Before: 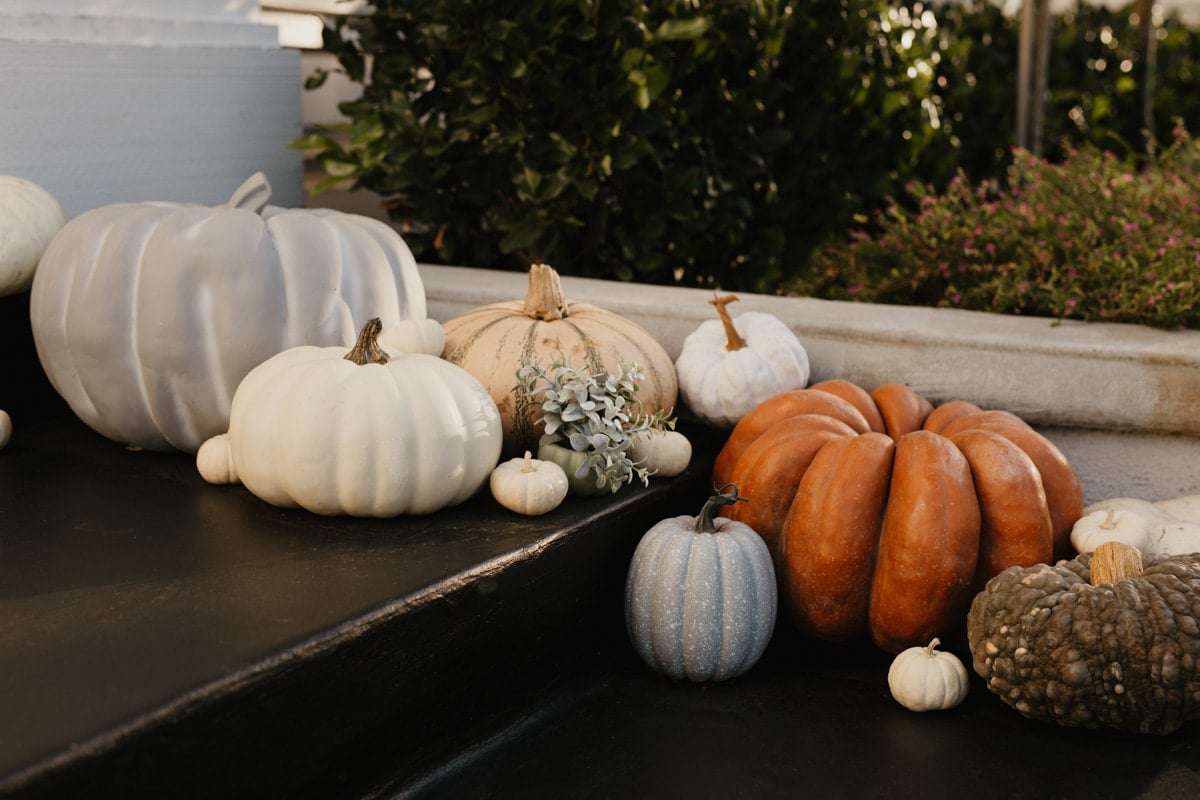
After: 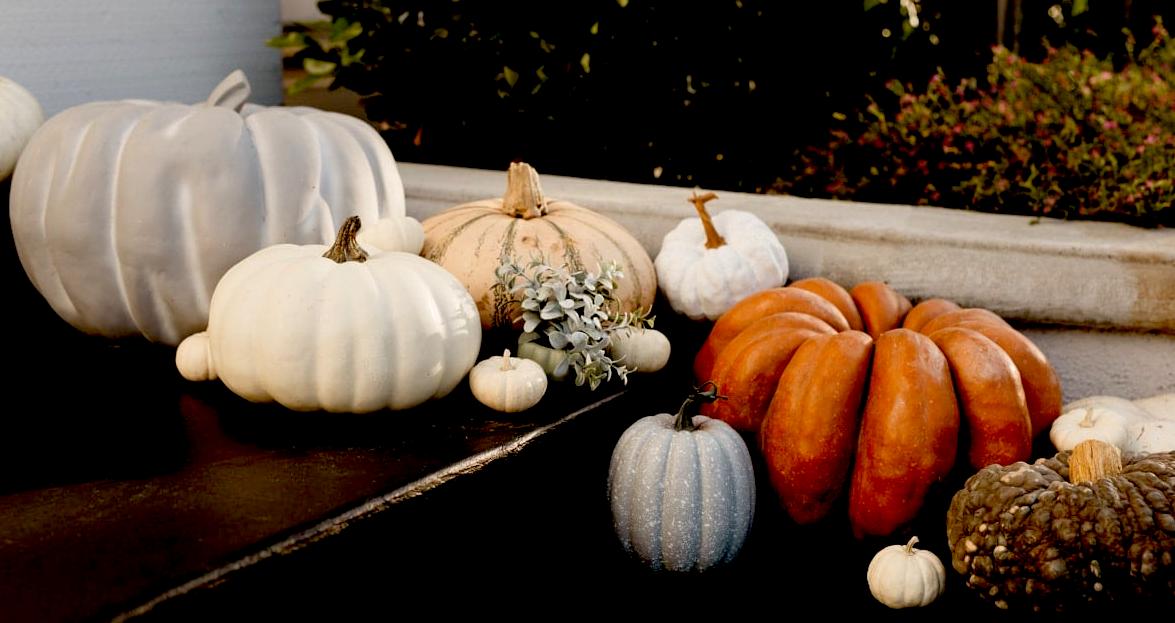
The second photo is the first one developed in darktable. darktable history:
crop and rotate: left 1.814%, top 12.818%, right 0.25%, bottom 9.225%
exposure: black level correction 0.031, exposure 0.304 EV, compensate highlight preservation false
